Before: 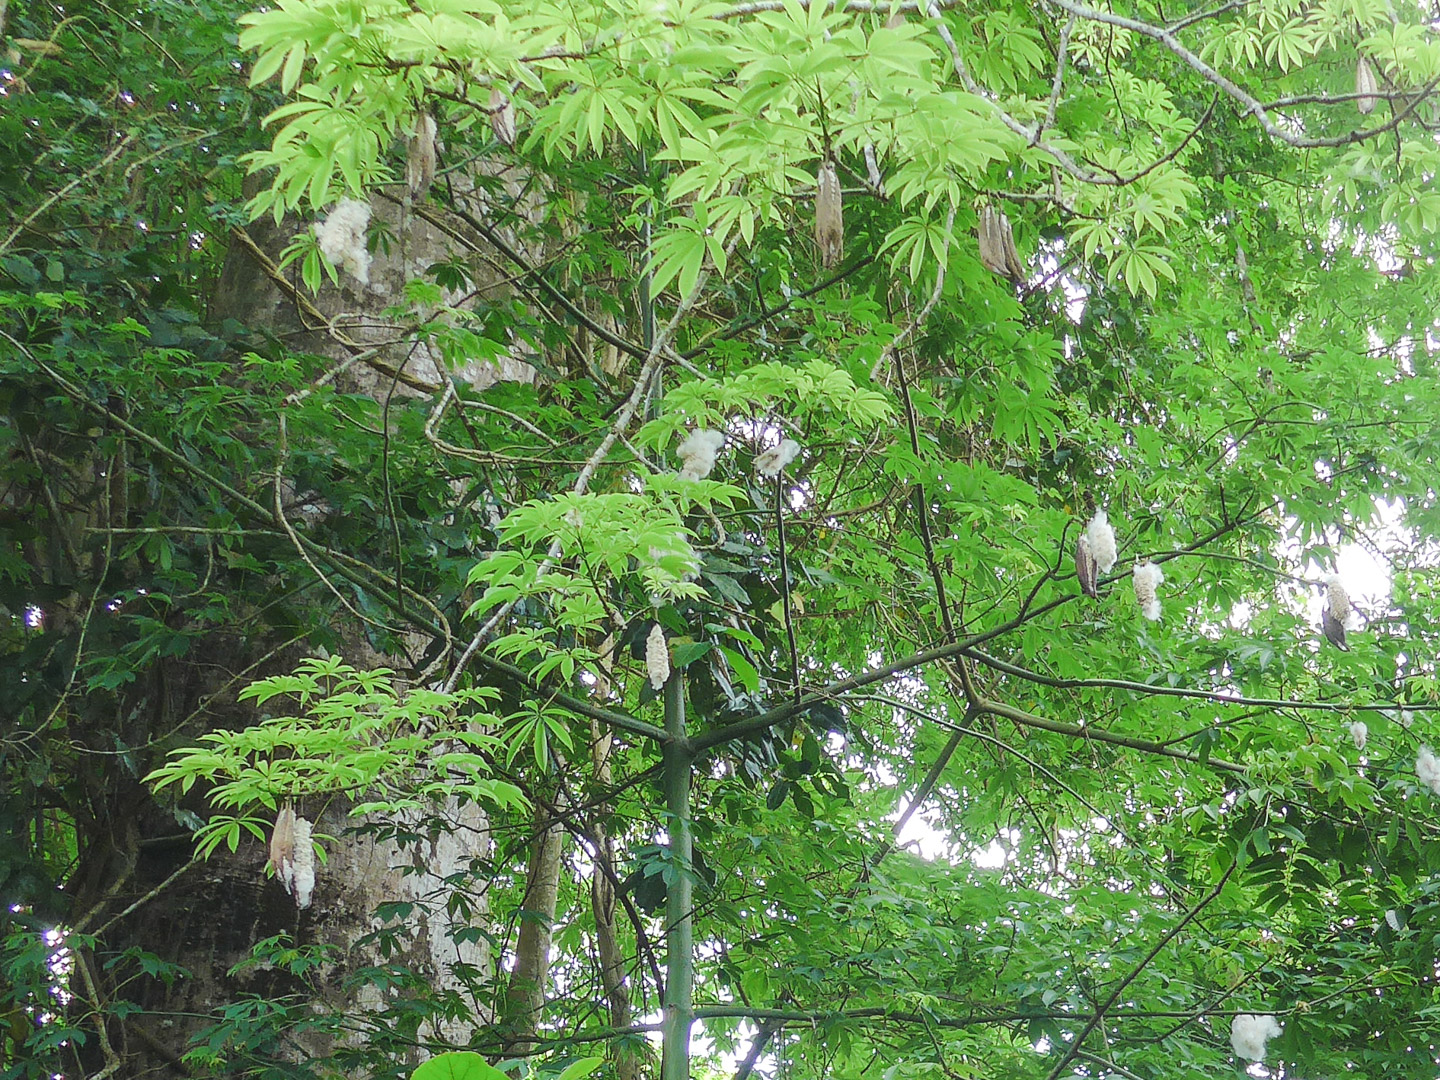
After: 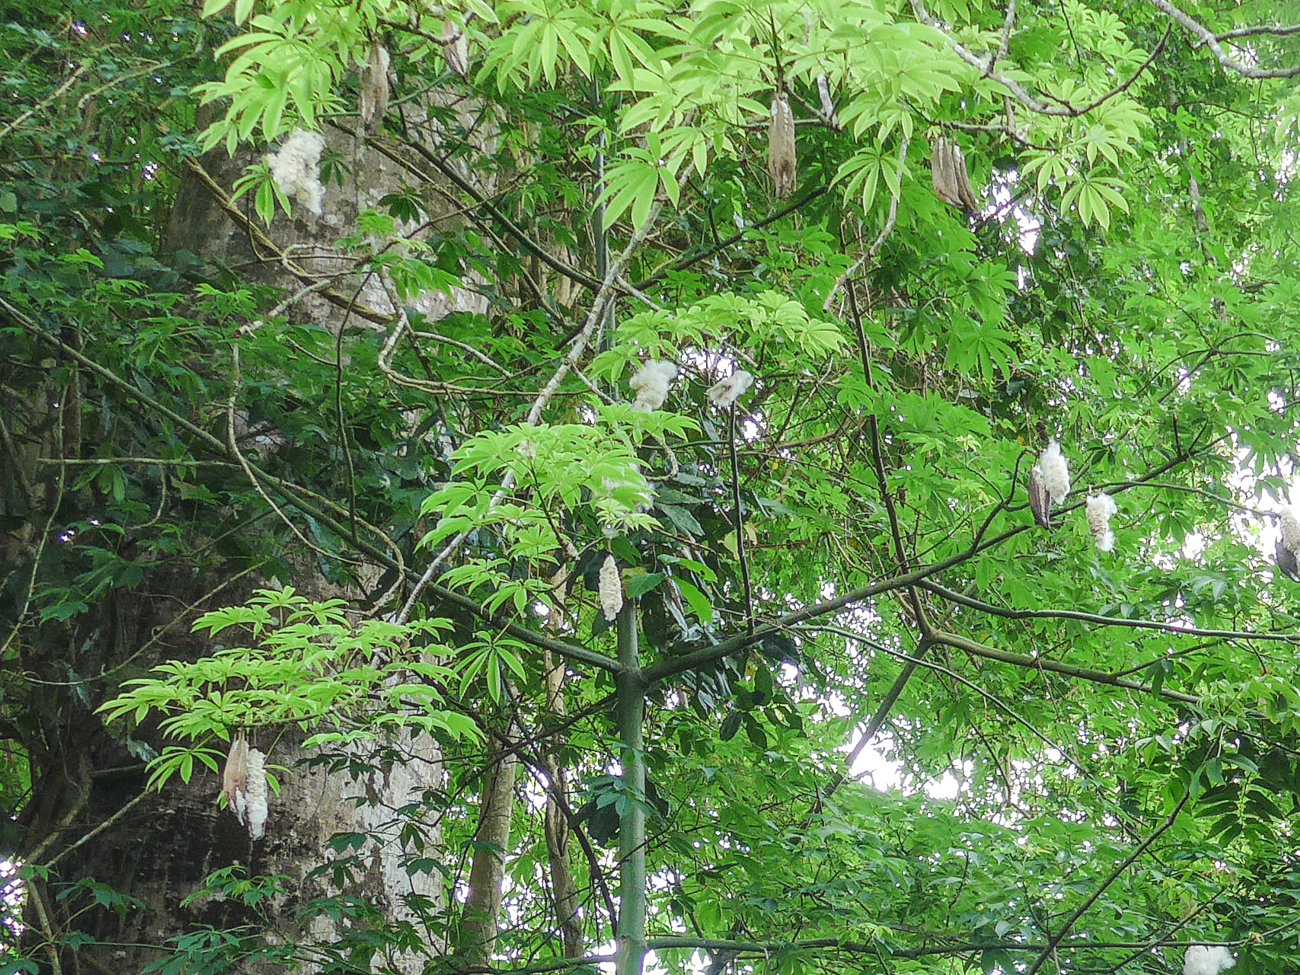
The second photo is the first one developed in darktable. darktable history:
crop: left 3.305%, top 6.436%, right 6.389%, bottom 3.258%
local contrast: on, module defaults
